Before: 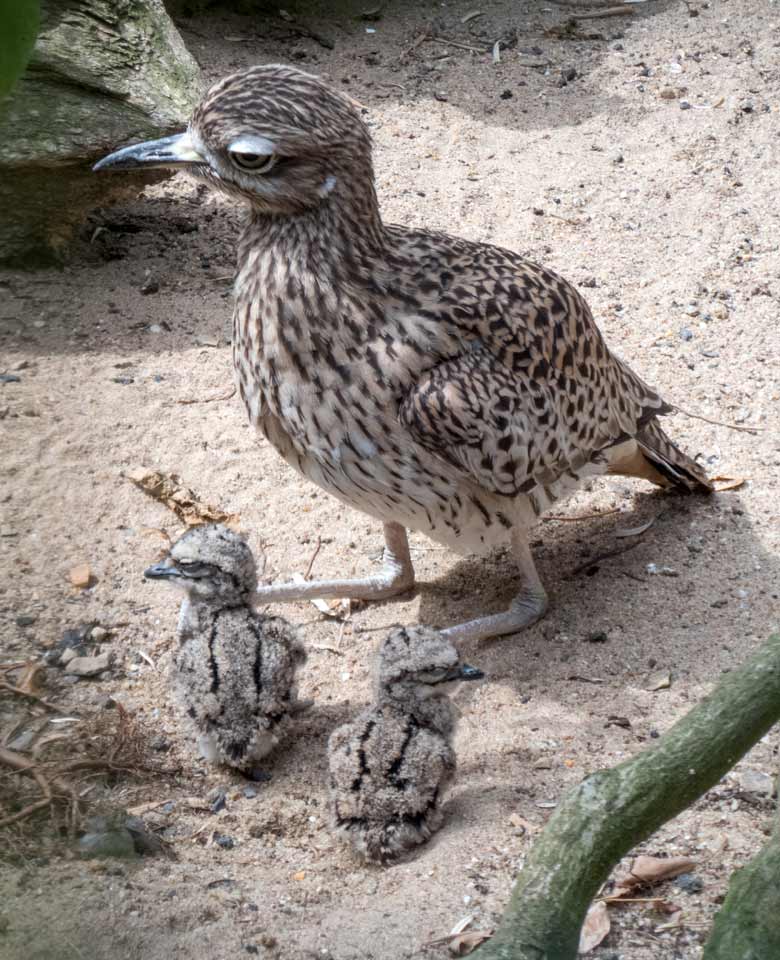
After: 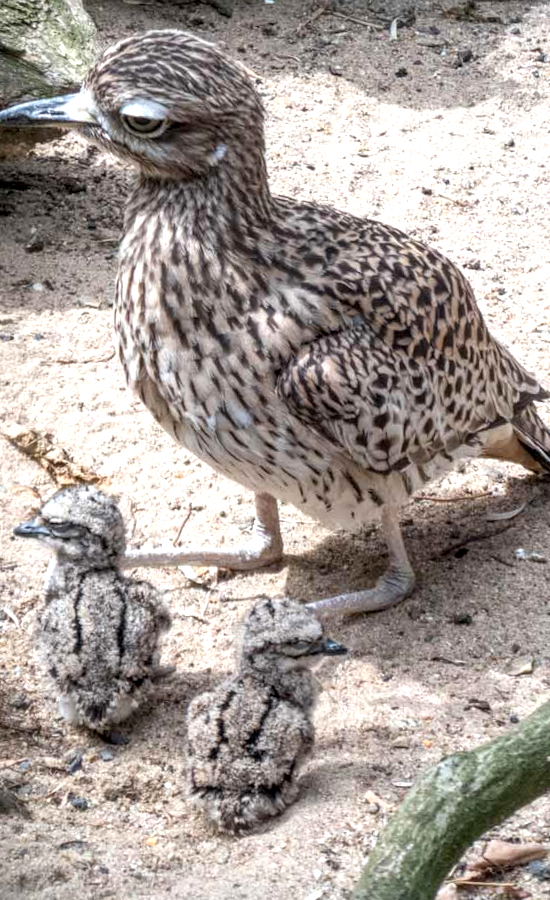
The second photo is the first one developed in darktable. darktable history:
exposure: black level correction 0, exposure 0.499 EV, compensate highlight preservation false
color balance rgb: perceptual saturation grading › global saturation 0.544%, global vibrance 3.583%
local contrast: on, module defaults
crop and rotate: angle -3.15°, left 13.917%, top 0.016%, right 10.827%, bottom 0.018%
